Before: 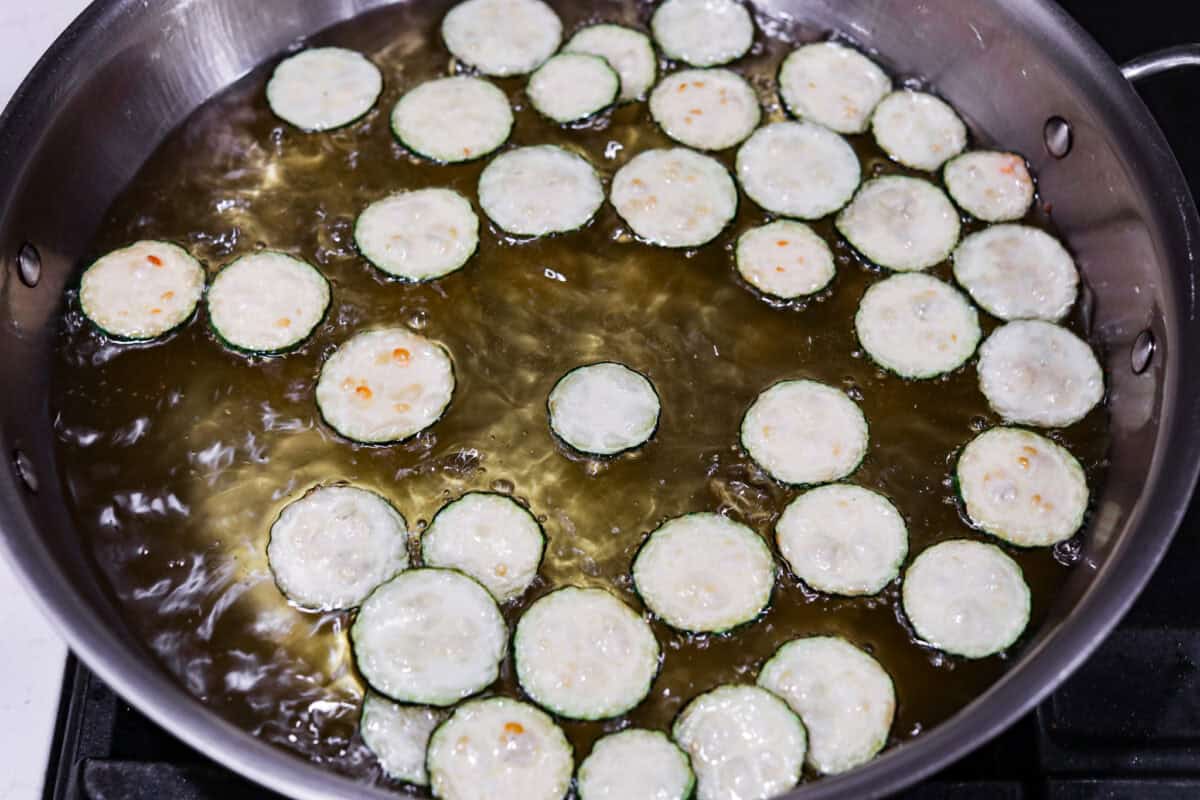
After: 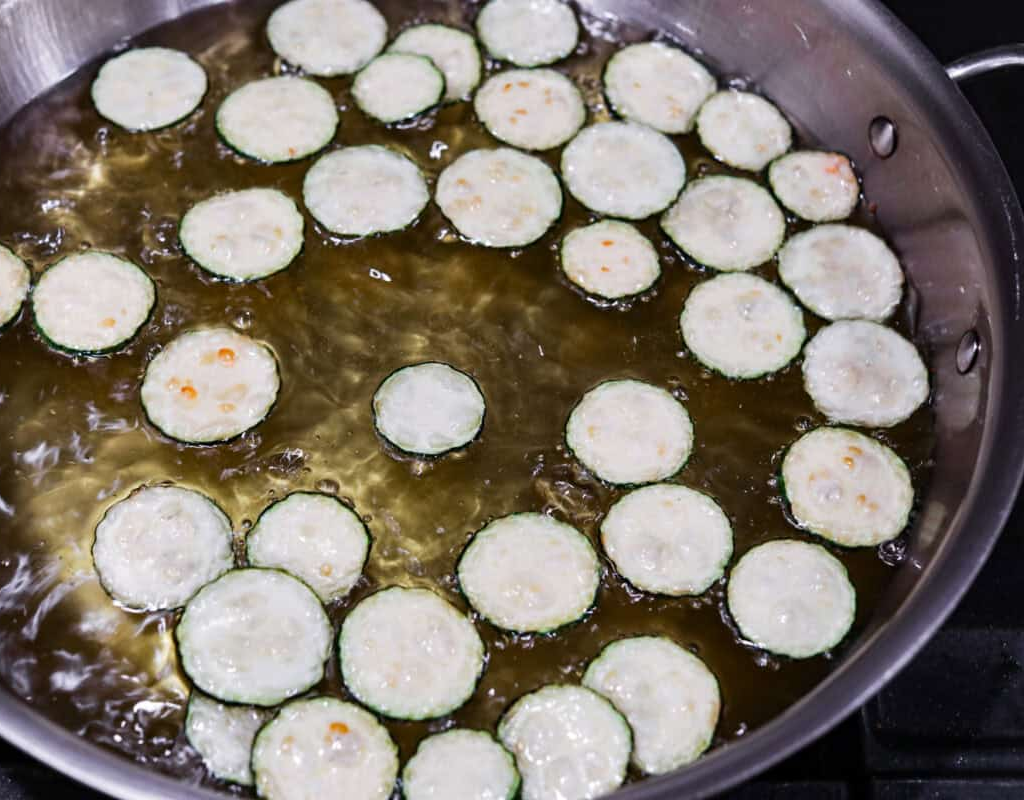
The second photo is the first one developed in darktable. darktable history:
crop and rotate: left 14.664%
